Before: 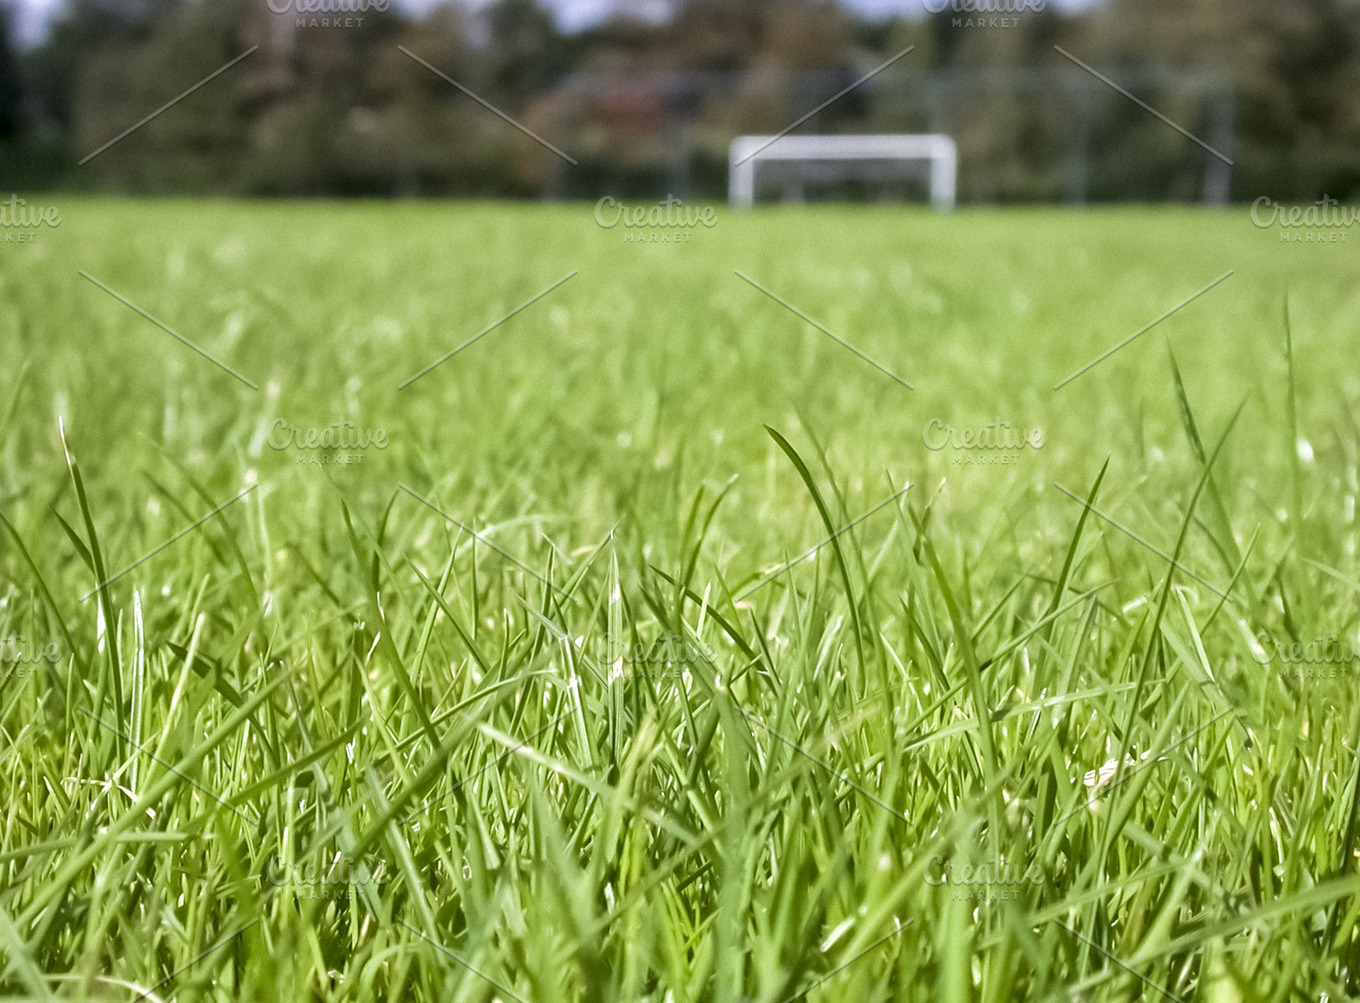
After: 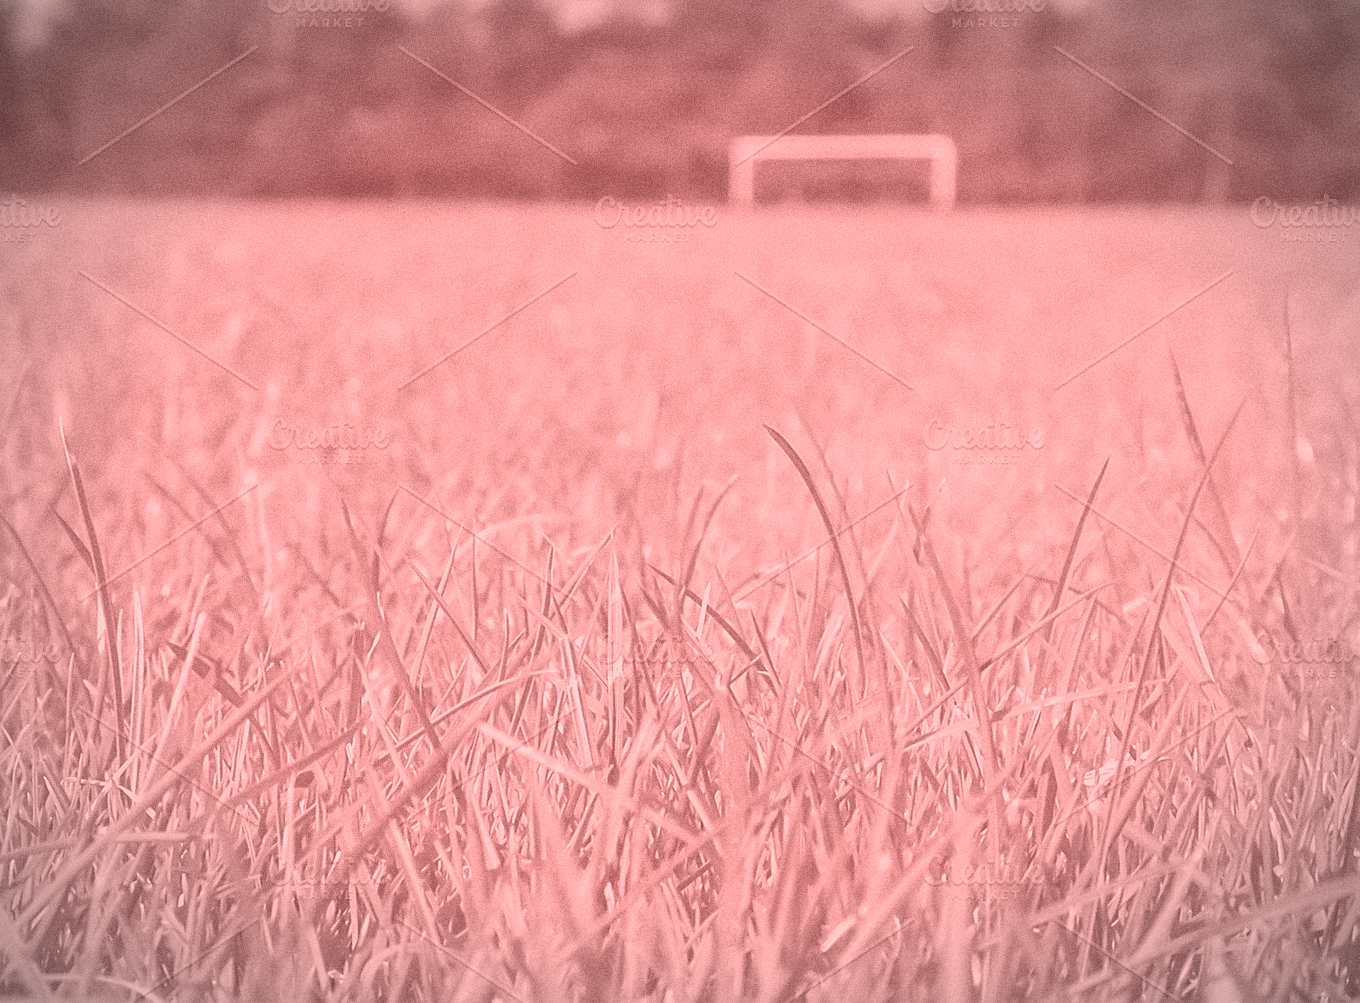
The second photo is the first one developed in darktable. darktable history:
sharpen: on, module defaults
colorize: saturation 51%, source mix 50.67%, lightness 50.67%
grain: coarseness 9.61 ISO, strength 35.62%
white balance: red 0.983, blue 1.036
vignetting: fall-off radius 60%, automatic ratio true
